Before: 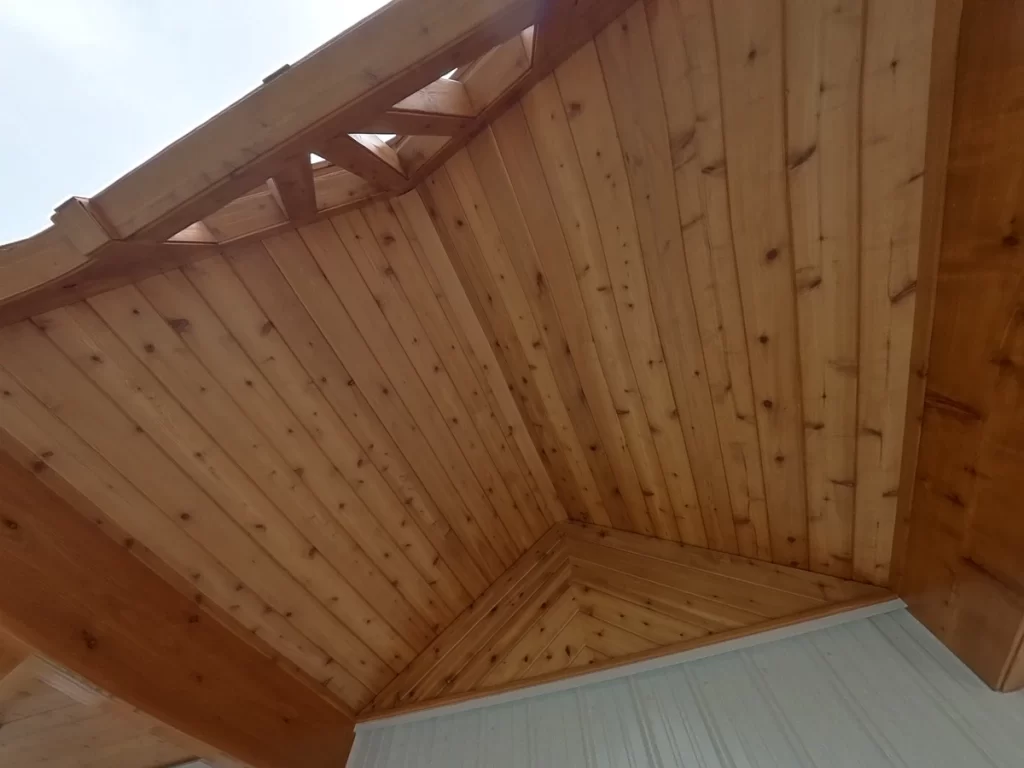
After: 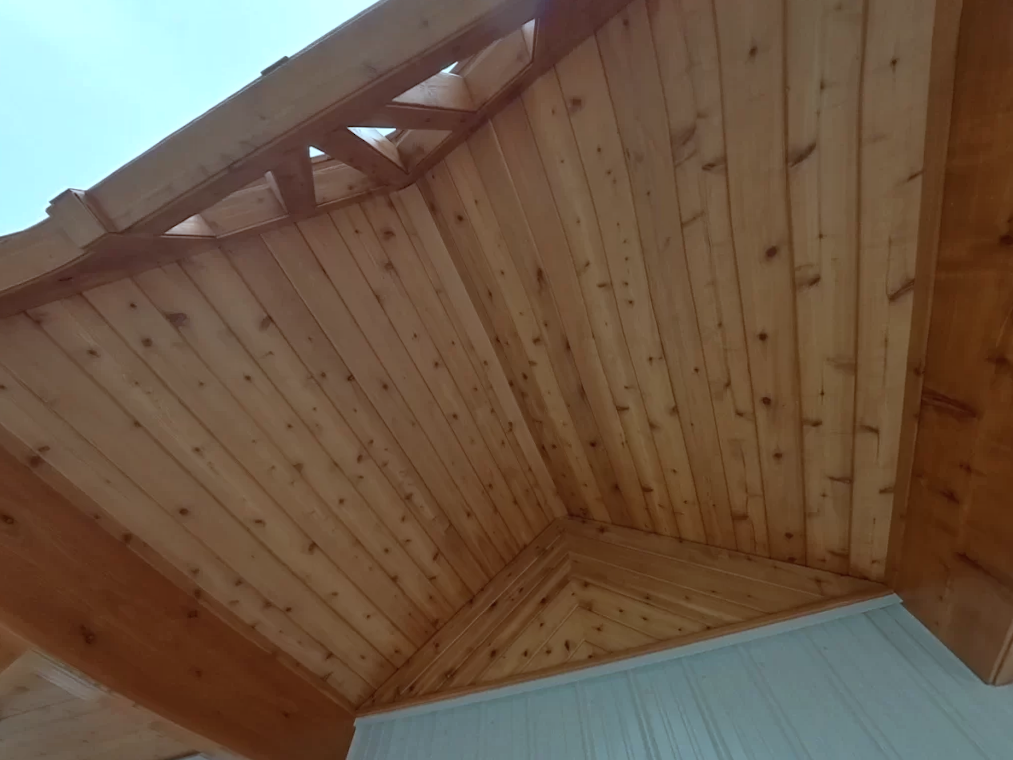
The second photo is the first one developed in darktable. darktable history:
color correction: highlights a* -11.71, highlights b* -15.58
rotate and perspective: rotation 0.174°, lens shift (vertical) 0.013, lens shift (horizontal) 0.019, shear 0.001, automatic cropping original format, crop left 0.007, crop right 0.991, crop top 0.016, crop bottom 0.997
